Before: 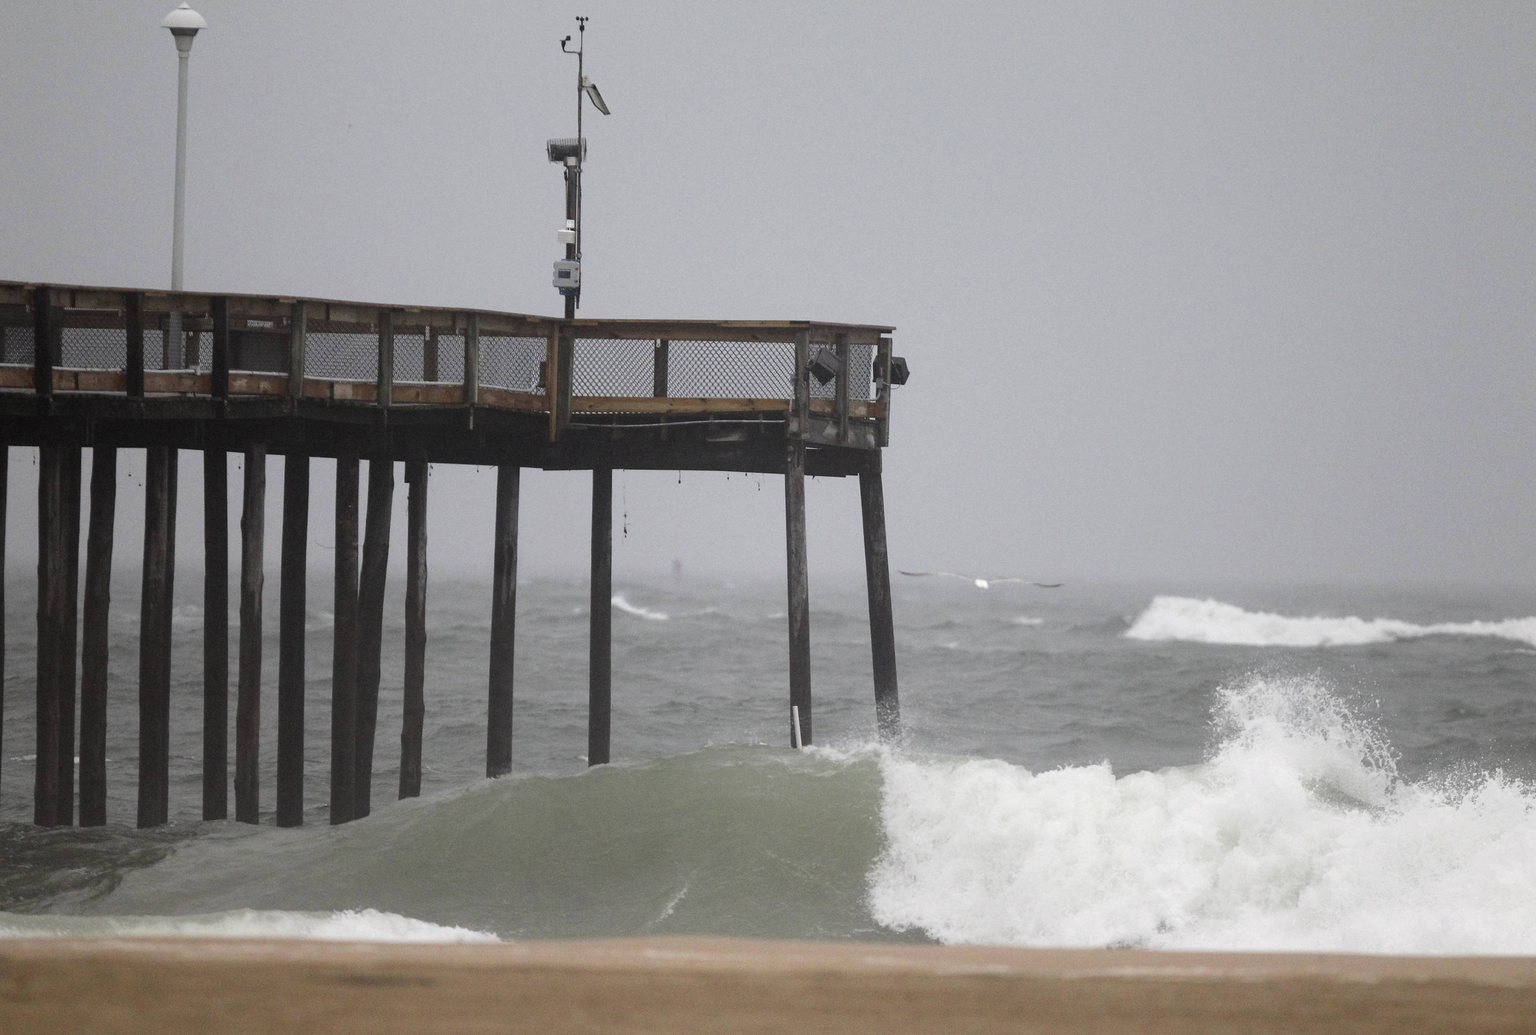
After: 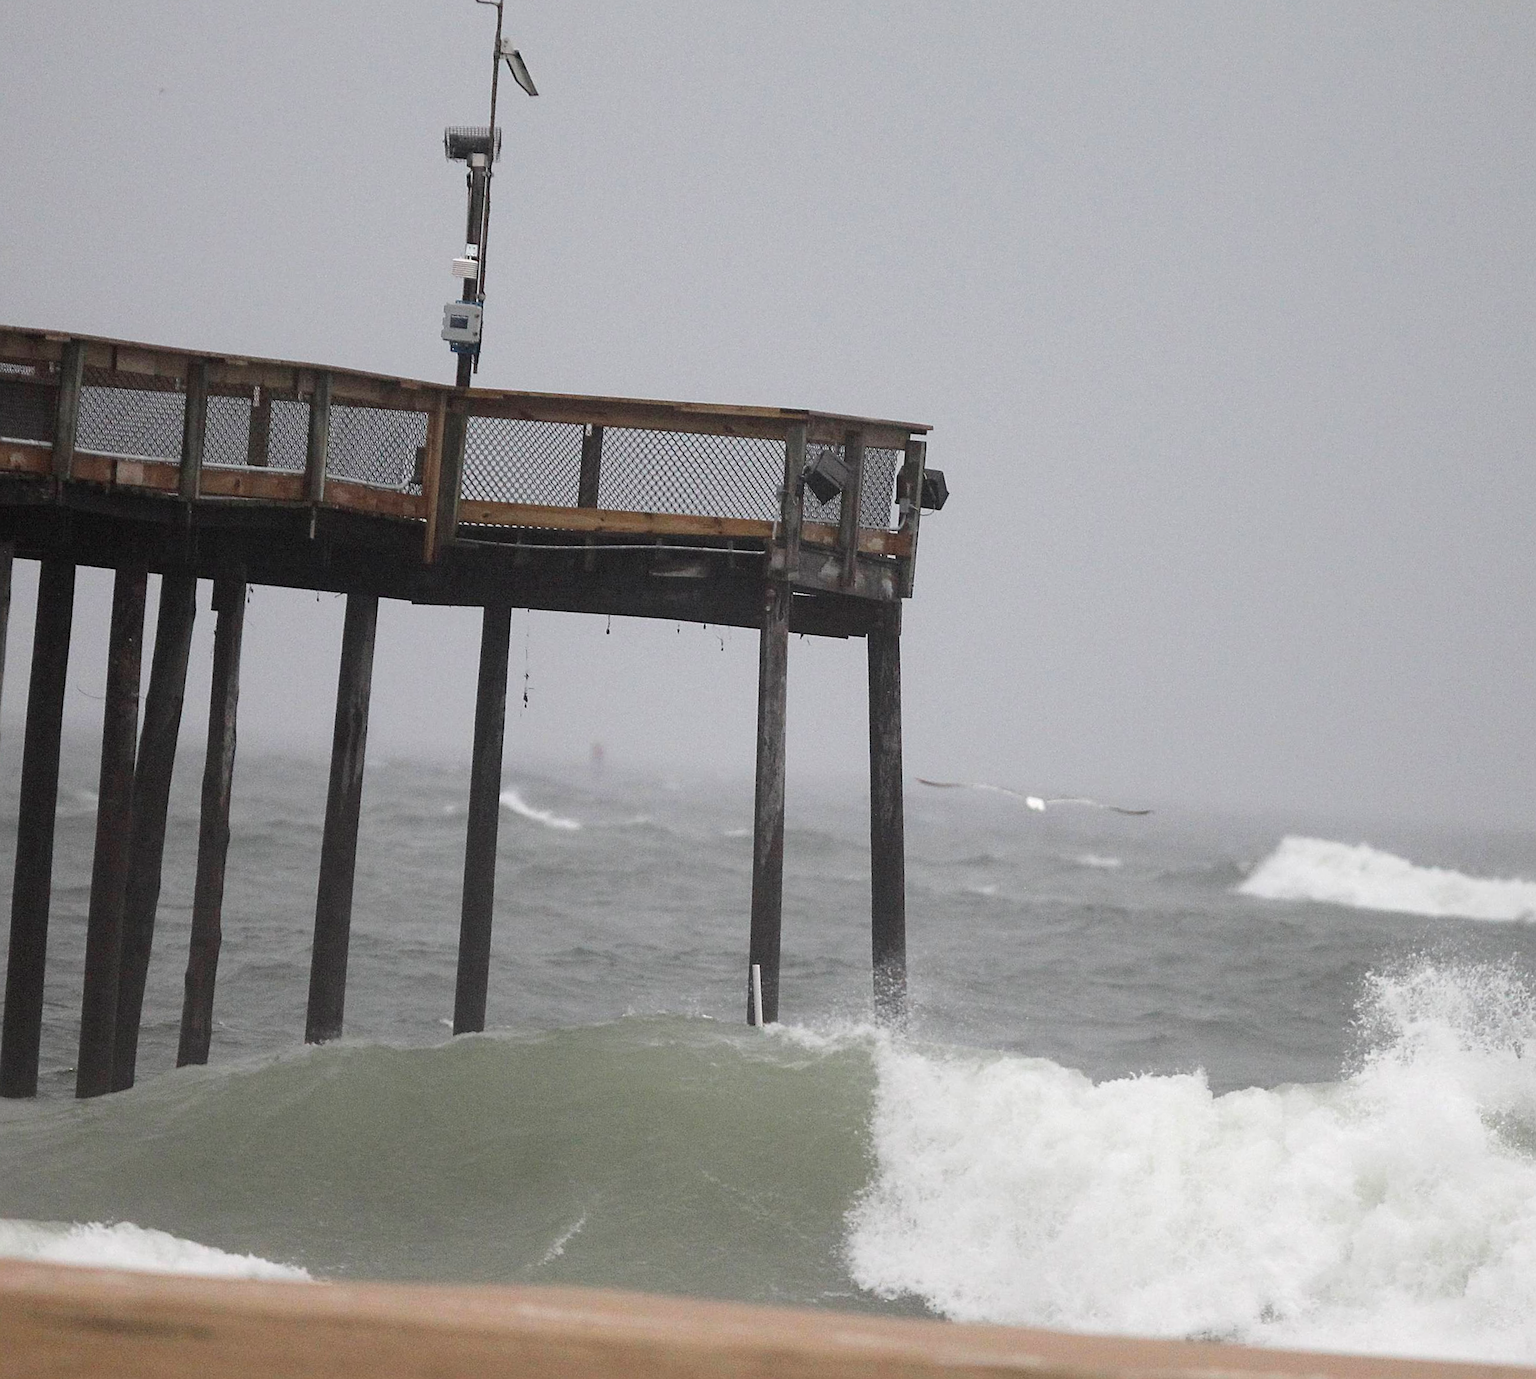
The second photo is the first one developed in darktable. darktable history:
crop and rotate: angle -3.27°, left 14.277%, top 0.028%, right 10.766%, bottom 0.028%
sharpen: on, module defaults
rotate and perspective: automatic cropping original format, crop left 0, crop top 0
